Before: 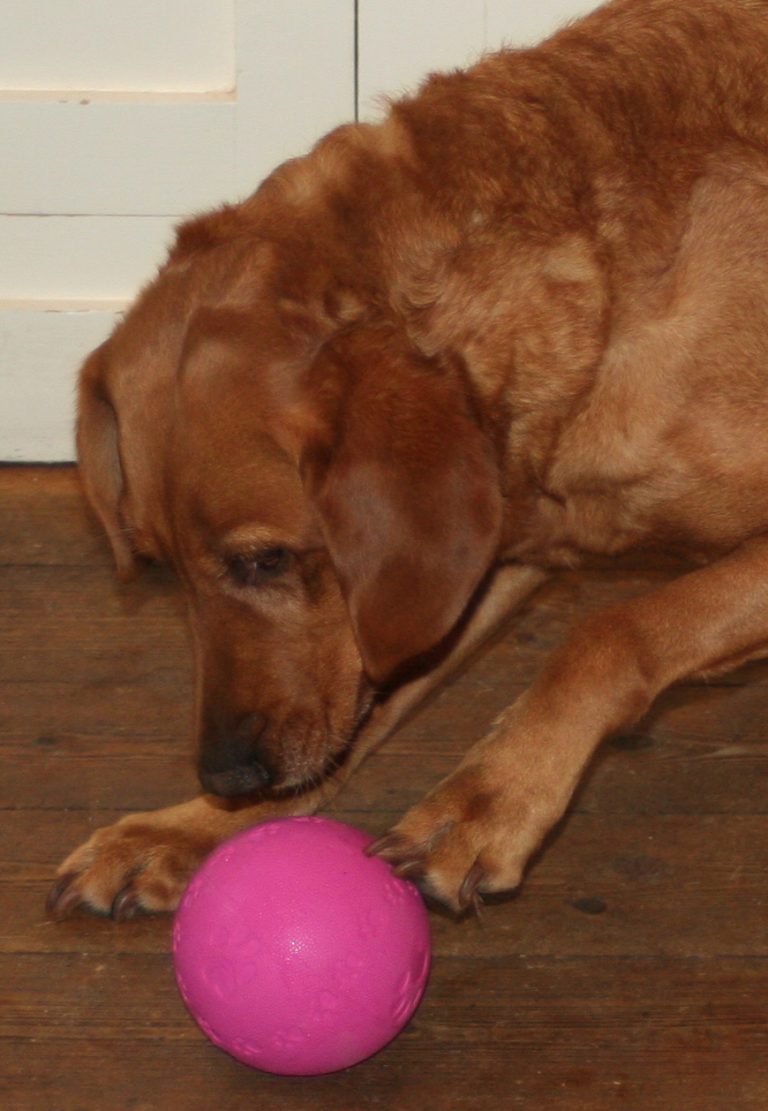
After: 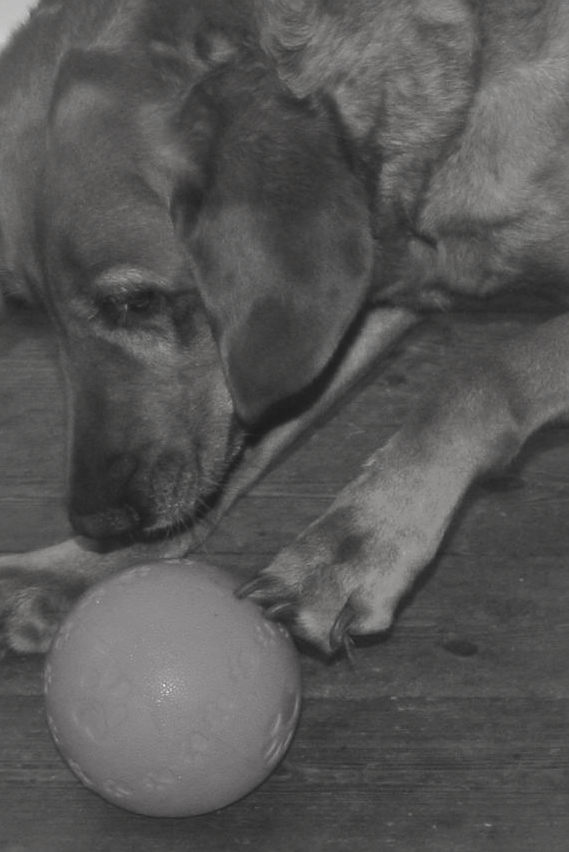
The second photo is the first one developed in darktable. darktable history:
color correction: highlights b* -0.017
tone equalizer: edges refinement/feathering 500, mask exposure compensation -1.57 EV, preserve details no
sharpen: radius 1.257, amount 0.306, threshold 0.107
contrast brightness saturation: saturation -0.983
shadows and highlights: on, module defaults
exposure: black level correction -0.013, exposure -0.19 EV, compensate highlight preservation false
crop: left 16.835%, top 23.24%, right 9.071%
local contrast: detail 130%
